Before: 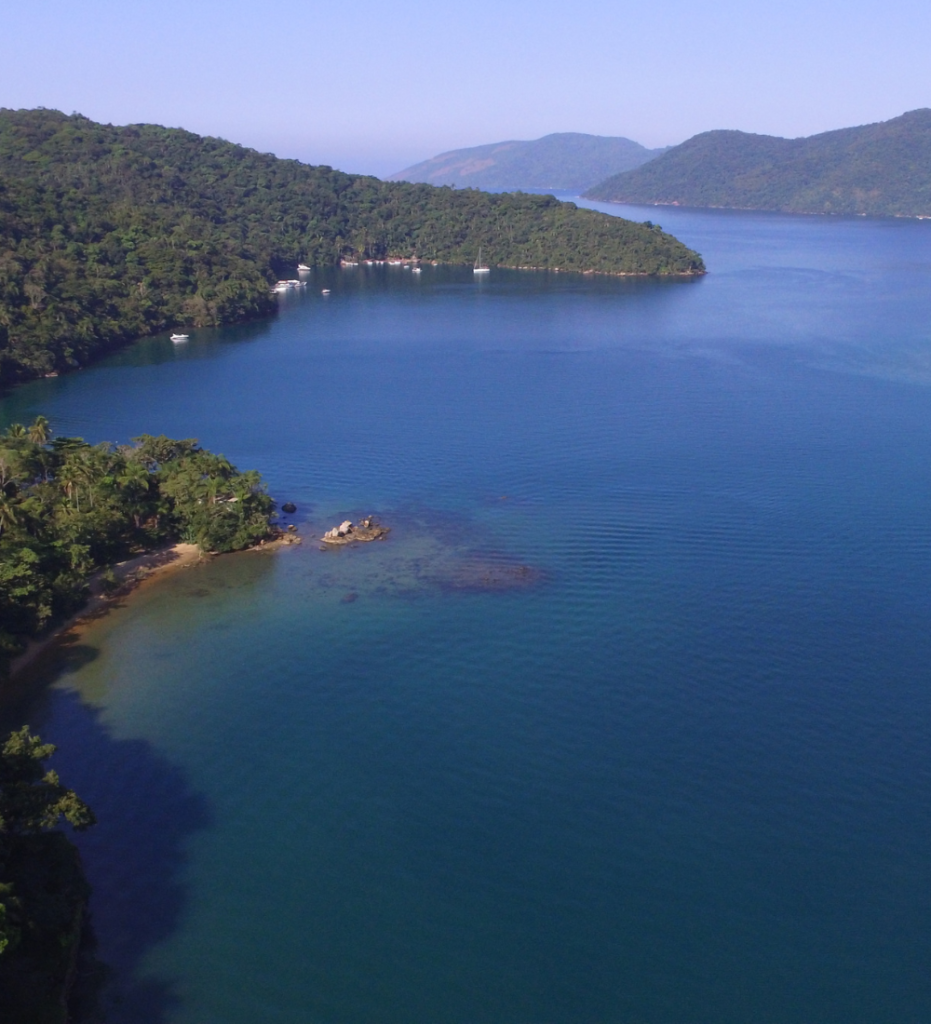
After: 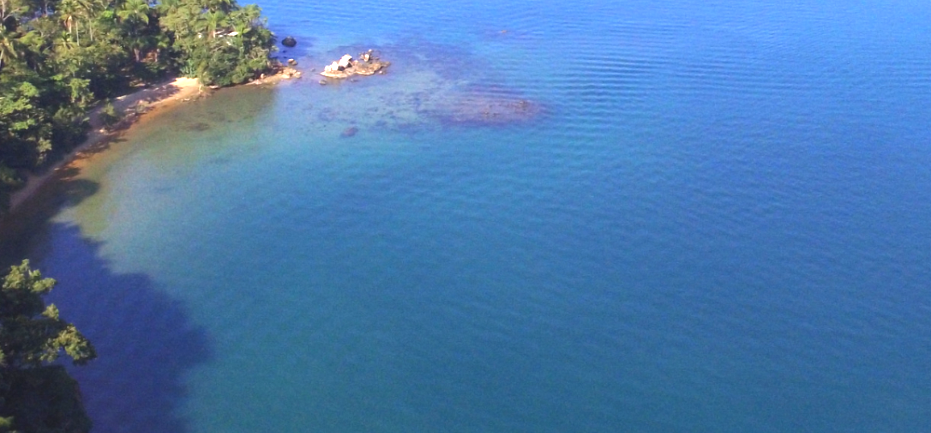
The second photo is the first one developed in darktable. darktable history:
color correction: highlights b* -0.009
exposure: black level correction 0, exposure 1.664 EV, compensate exposure bias true, compensate highlight preservation false
crop: top 45.51%, bottom 12.118%
